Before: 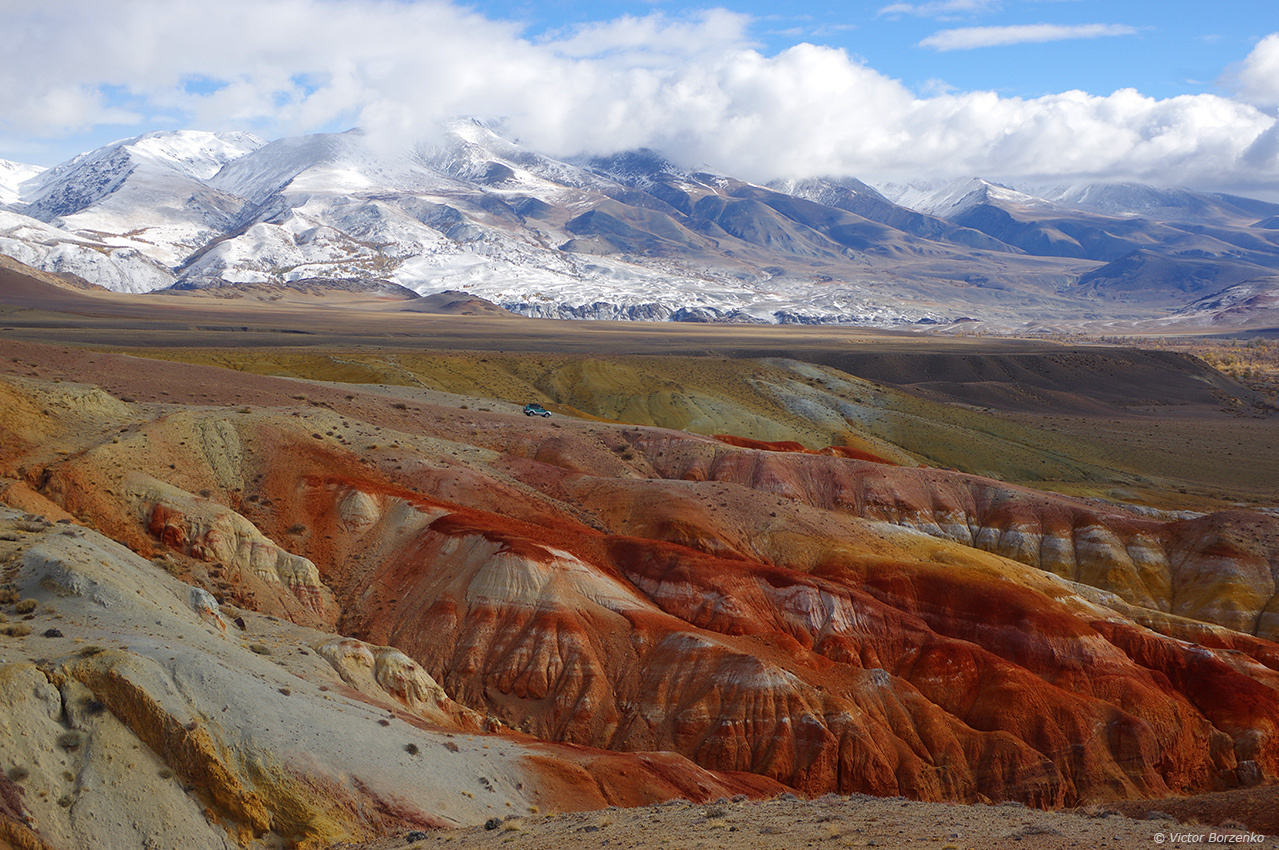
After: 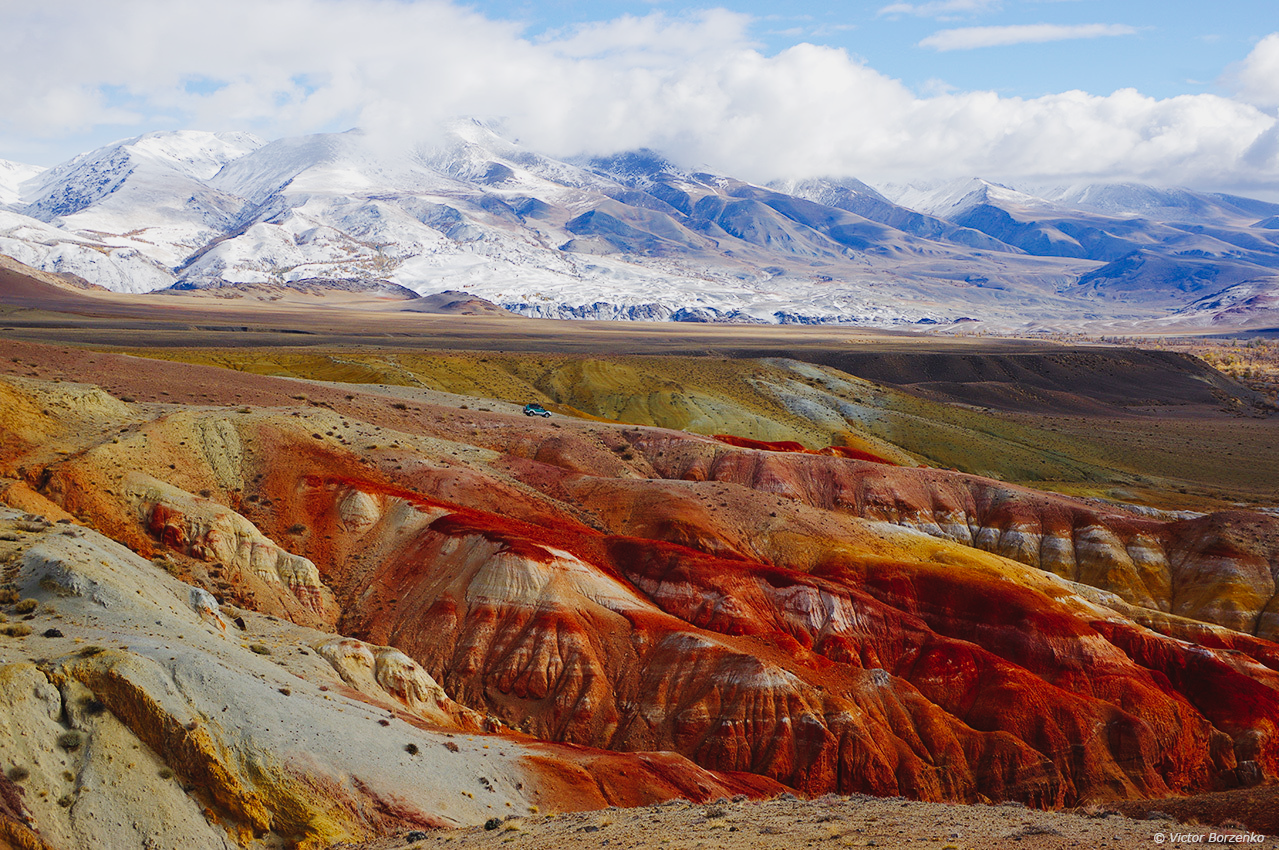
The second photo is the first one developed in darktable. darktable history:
tone curve: curves: ch0 [(0, 0.03) (0.113, 0.087) (0.207, 0.184) (0.515, 0.612) (0.712, 0.793) (1, 0.946)]; ch1 [(0, 0) (0.172, 0.123) (0.317, 0.279) (0.414, 0.382) (0.476, 0.479) (0.505, 0.498) (0.534, 0.534) (0.621, 0.65) (0.709, 0.764) (1, 1)]; ch2 [(0, 0) (0.411, 0.424) (0.505, 0.505) (0.521, 0.524) (0.537, 0.57) (0.65, 0.699) (1, 1)], preserve colors none
haze removal: compatibility mode true, adaptive false
